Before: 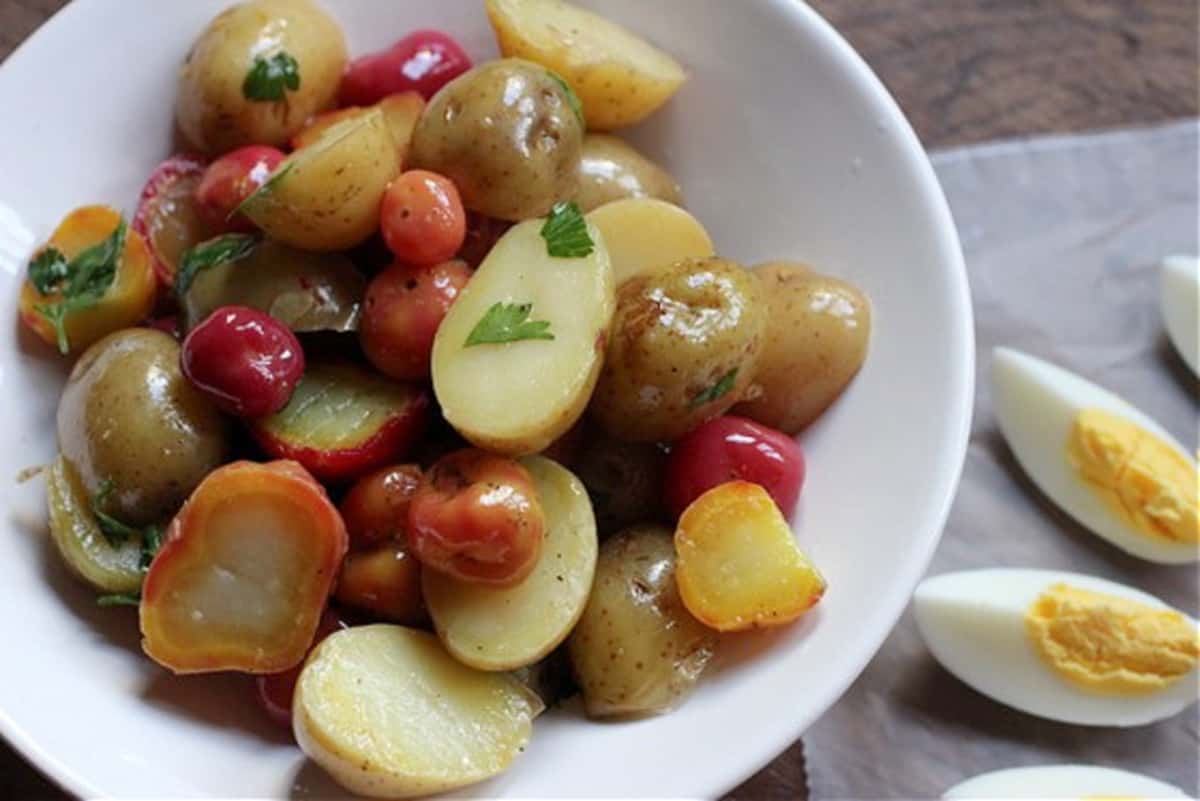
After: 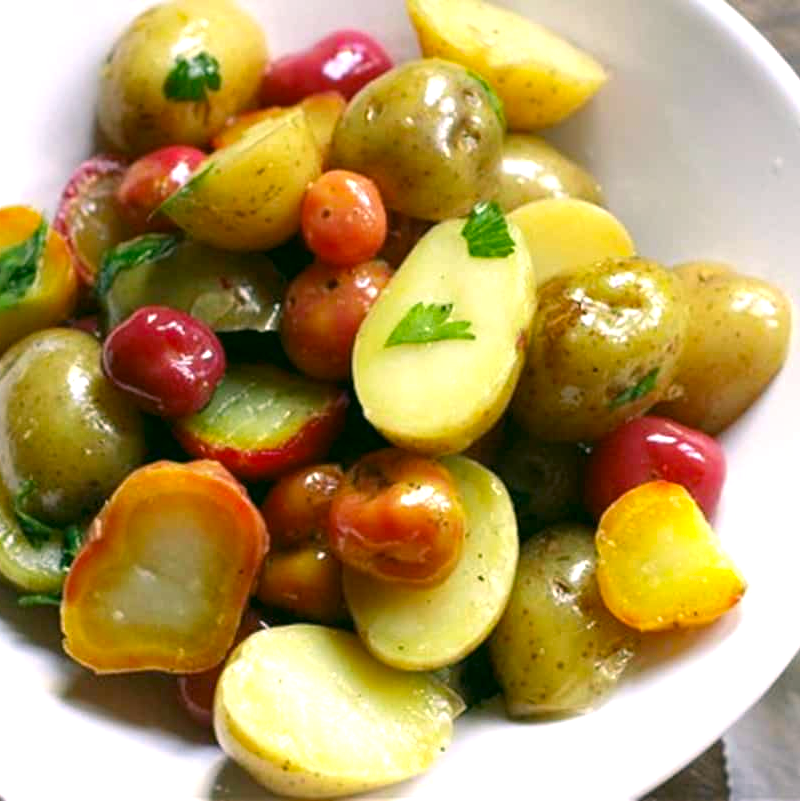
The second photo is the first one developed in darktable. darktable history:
exposure: black level correction 0, exposure 0.877 EV, compensate exposure bias true, compensate highlight preservation false
contrast brightness saturation: saturation 0.18
white balance: red 0.931, blue 1.11
crop and rotate: left 6.617%, right 26.717%
color correction: highlights a* 5.3, highlights b* 24.26, shadows a* -15.58, shadows b* 4.02
